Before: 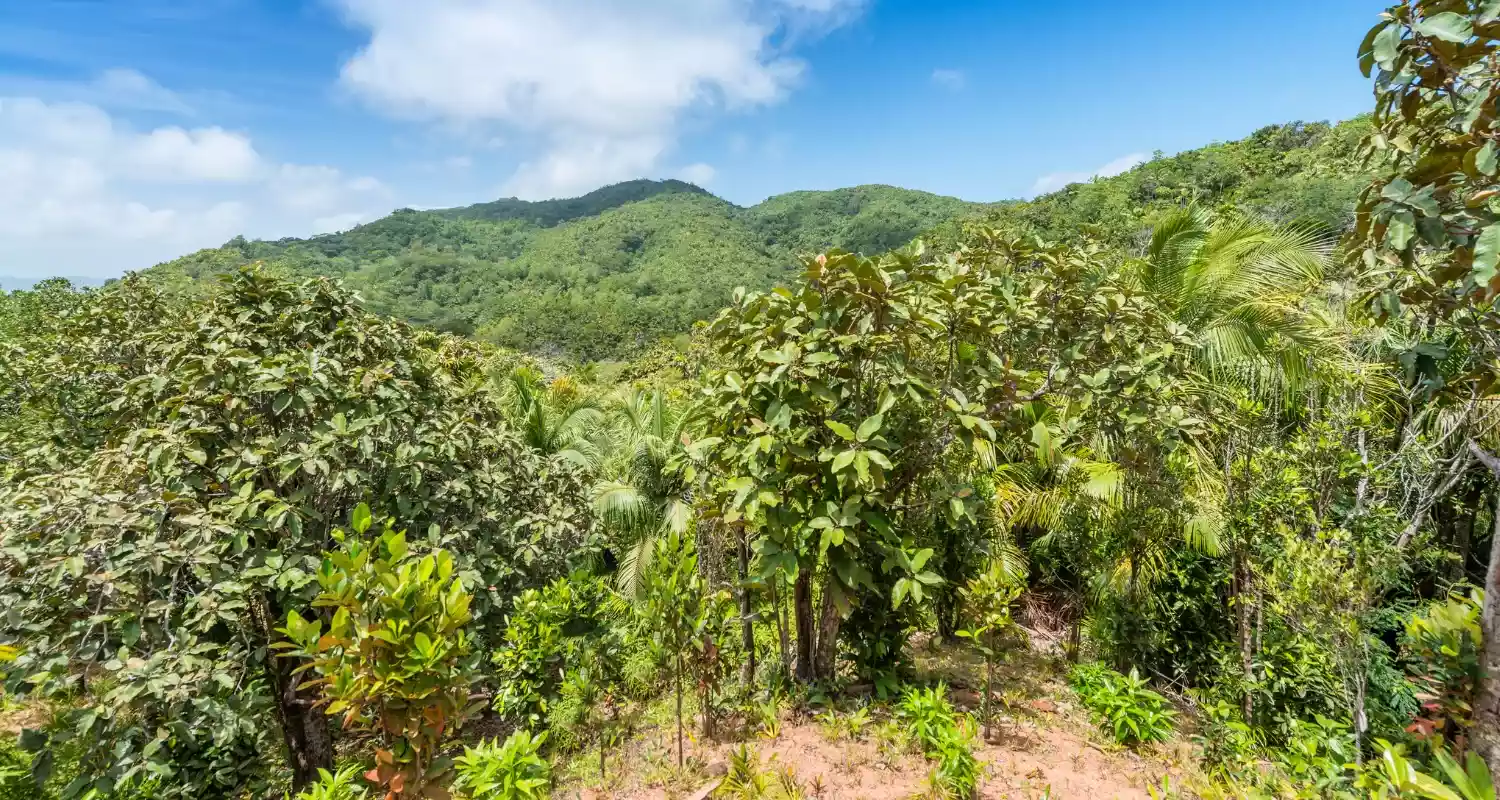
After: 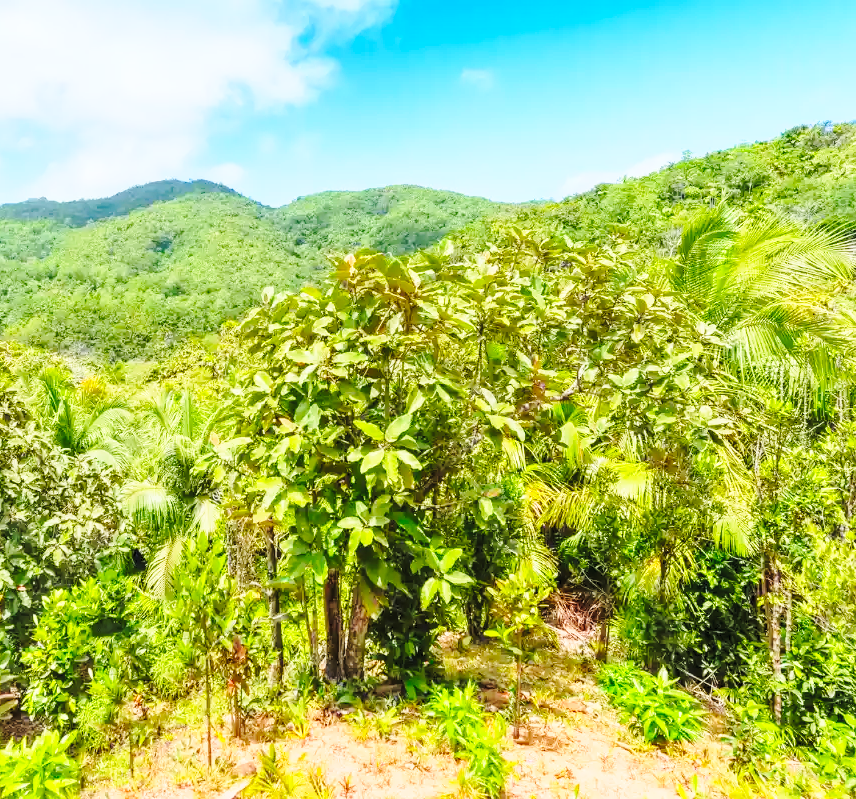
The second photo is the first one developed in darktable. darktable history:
base curve: curves: ch0 [(0, 0) (0.028, 0.03) (0.121, 0.232) (0.46, 0.748) (0.859, 0.968) (1, 1)], preserve colors none
crop: left 31.46%, top 0.003%, right 11.445%
contrast brightness saturation: contrast 0.066, brightness 0.179, saturation 0.418
